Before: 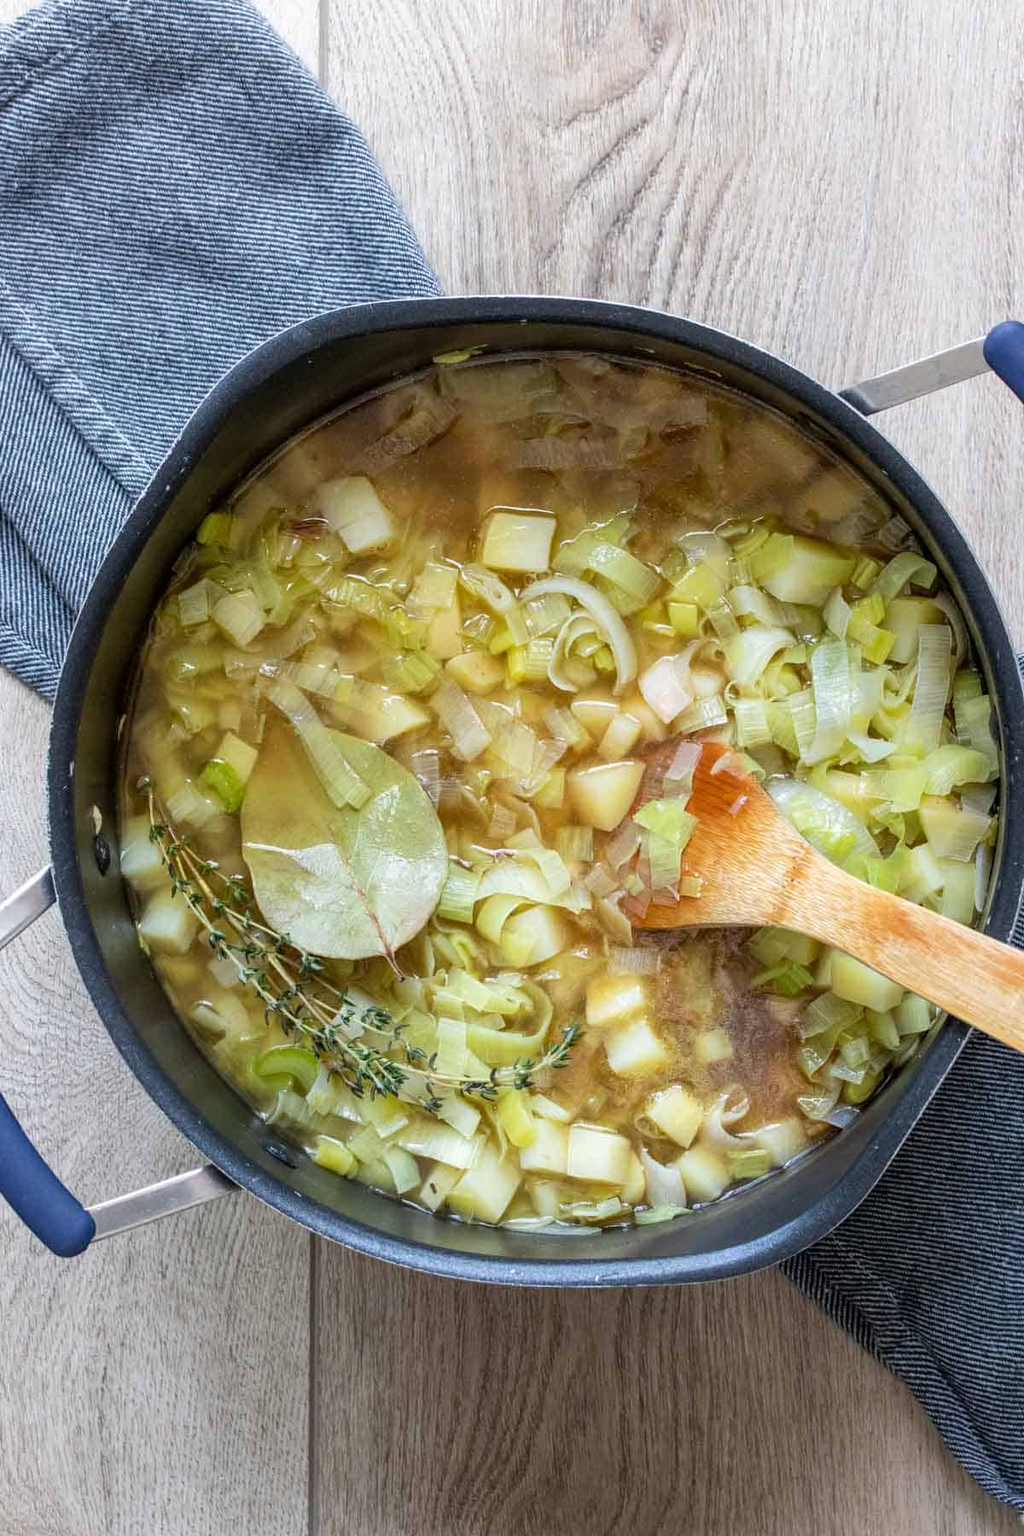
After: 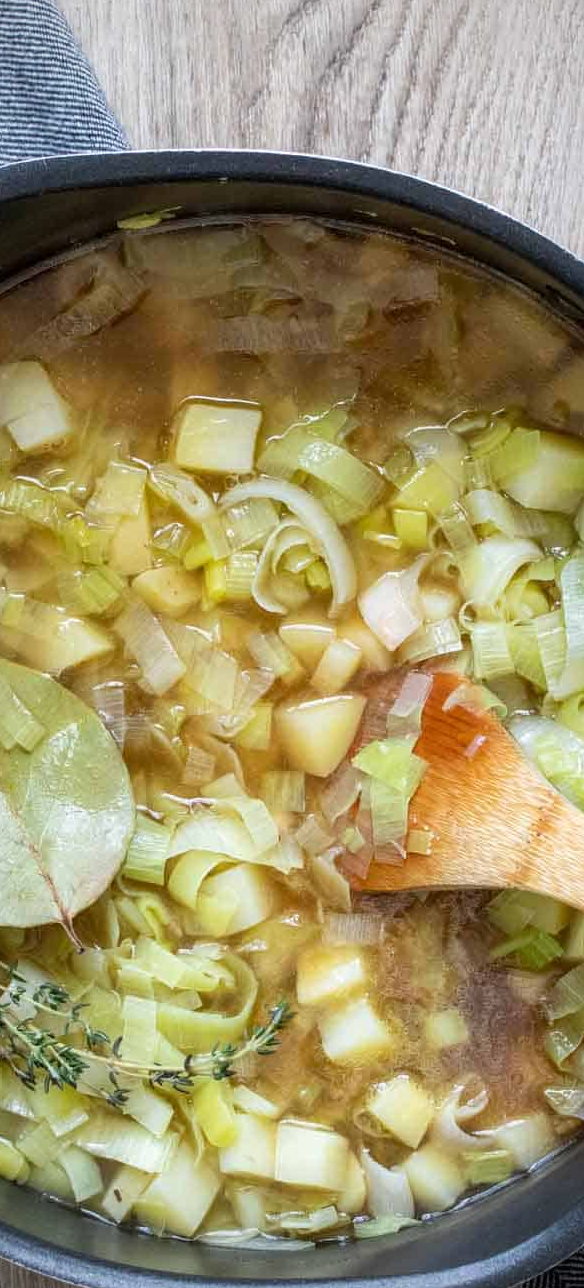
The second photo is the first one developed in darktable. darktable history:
crop: left 32.517%, top 10.954%, right 18.802%, bottom 17.466%
vignetting: fall-off radius 61.05%
